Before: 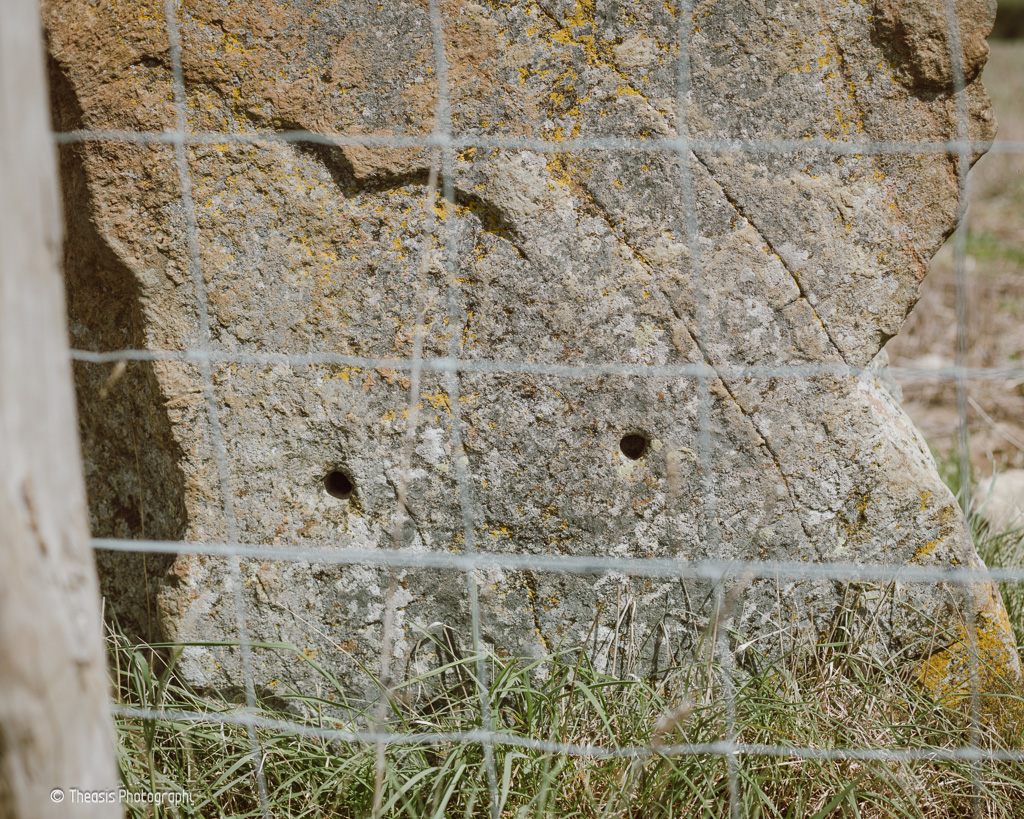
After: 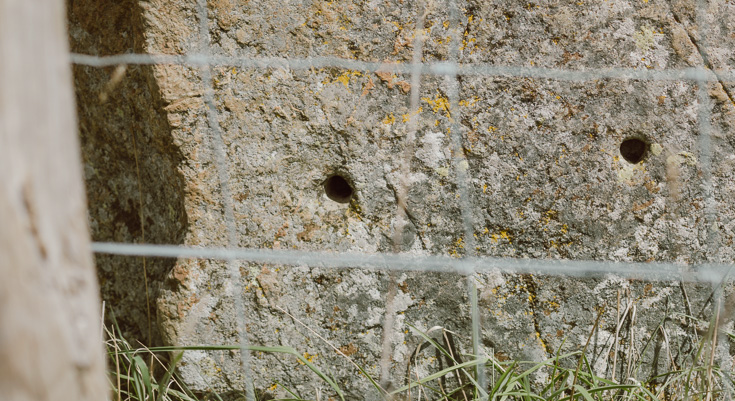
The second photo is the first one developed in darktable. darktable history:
crop: top 36.154%, right 28.204%, bottom 14.791%
color correction: highlights a* 0.828, highlights b* 2.86, saturation 1.07
